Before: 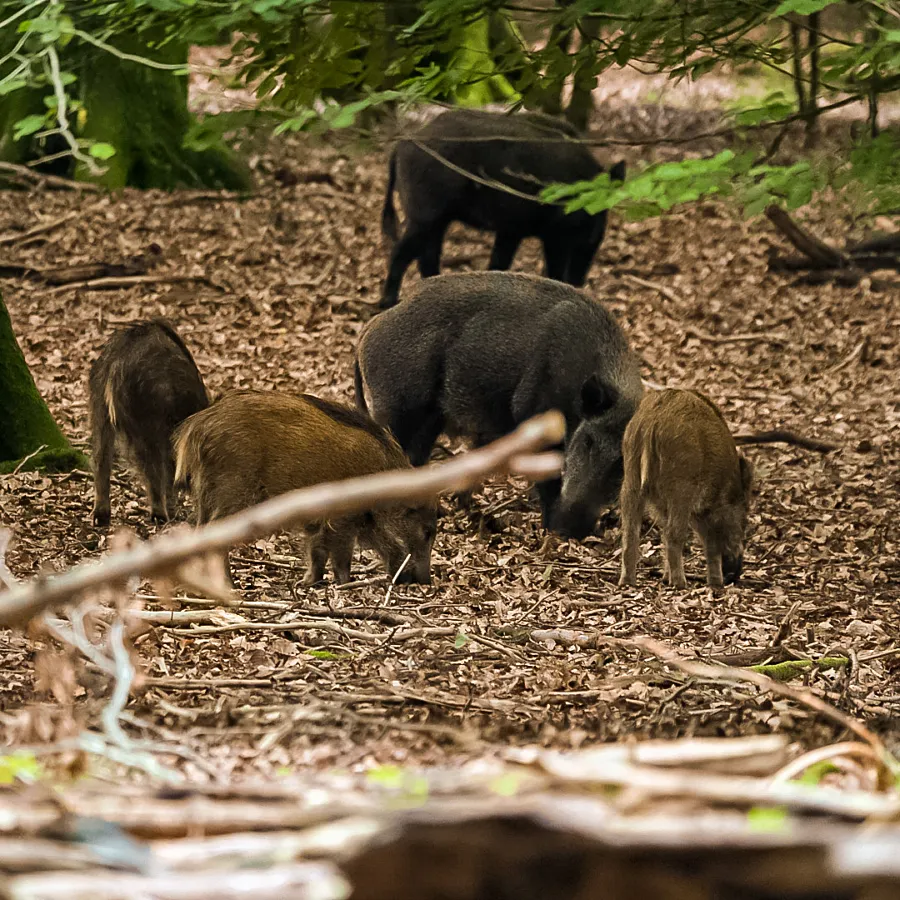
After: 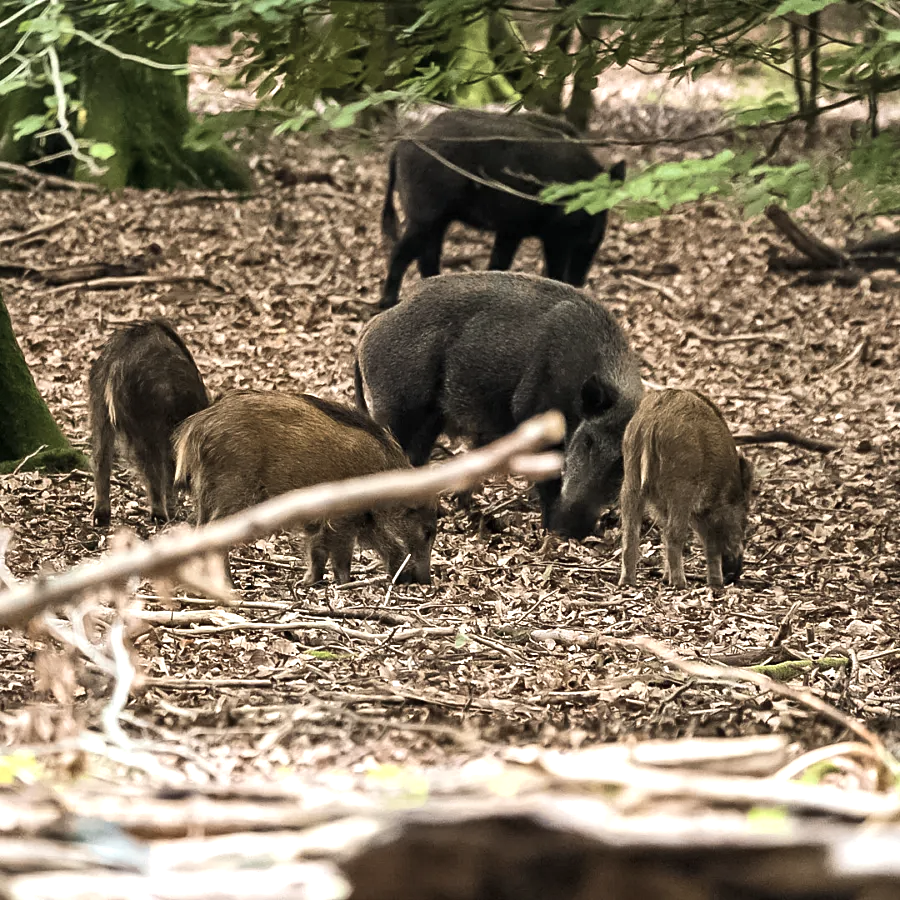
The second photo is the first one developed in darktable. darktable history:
exposure: exposure 0.659 EV, compensate exposure bias true, compensate highlight preservation false
contrast brightness saturation: contrast 0.097, saturation -0.363
